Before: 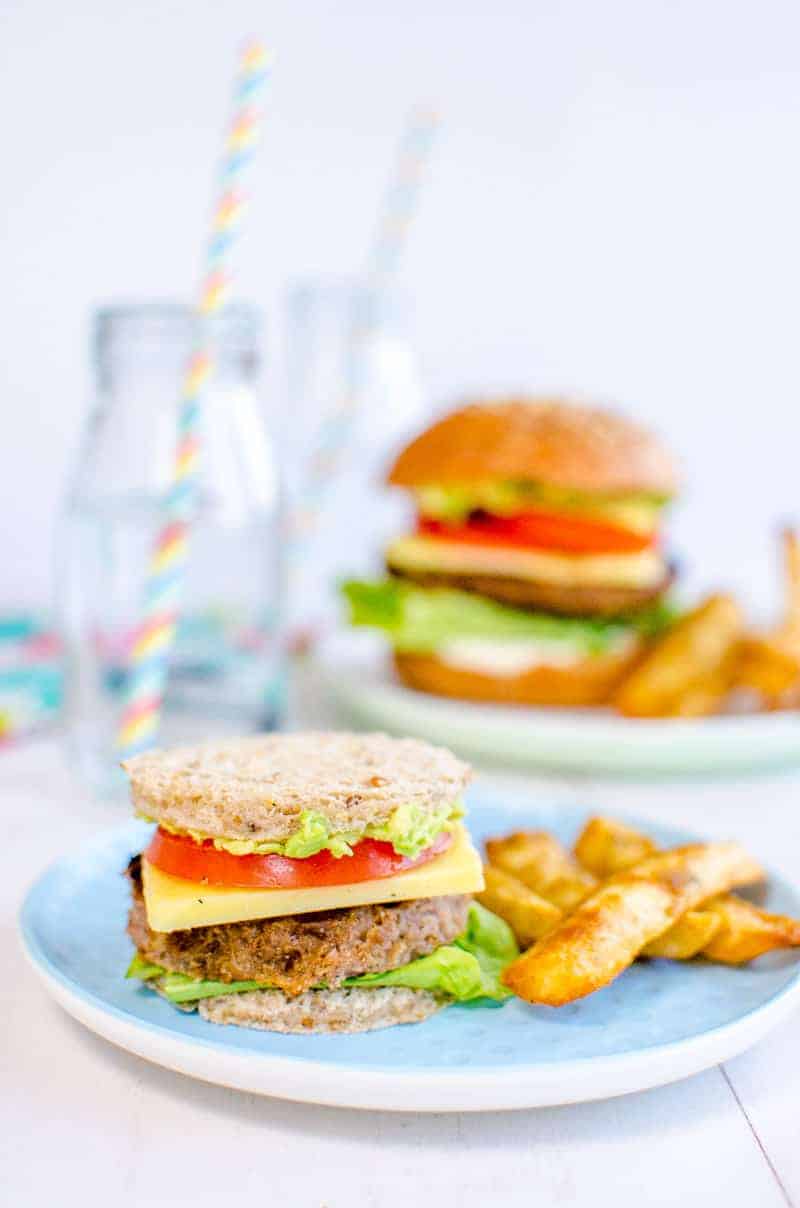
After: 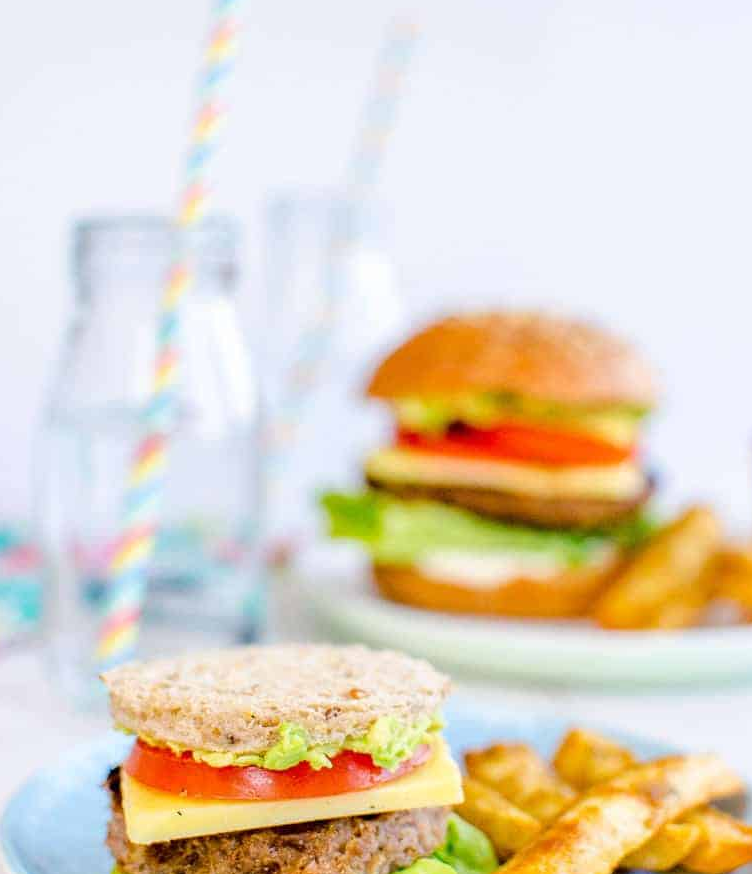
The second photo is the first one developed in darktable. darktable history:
crop: left 2.678%, top 7.336%, right 3.244%, bottom 20.234%
